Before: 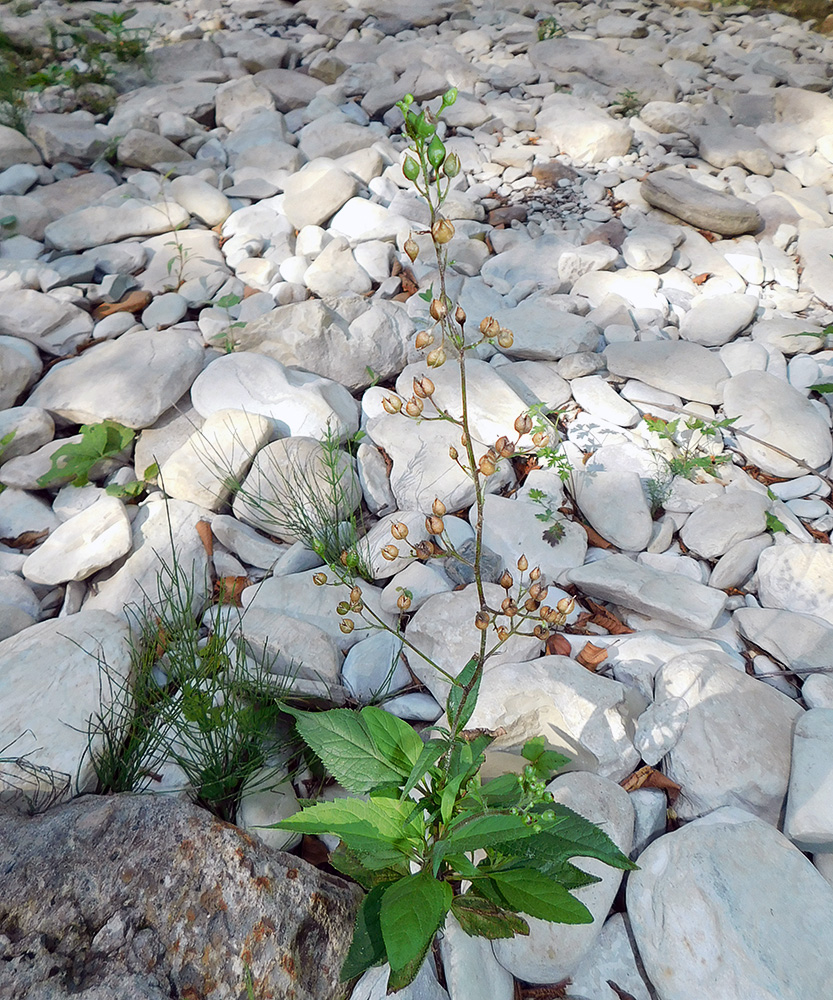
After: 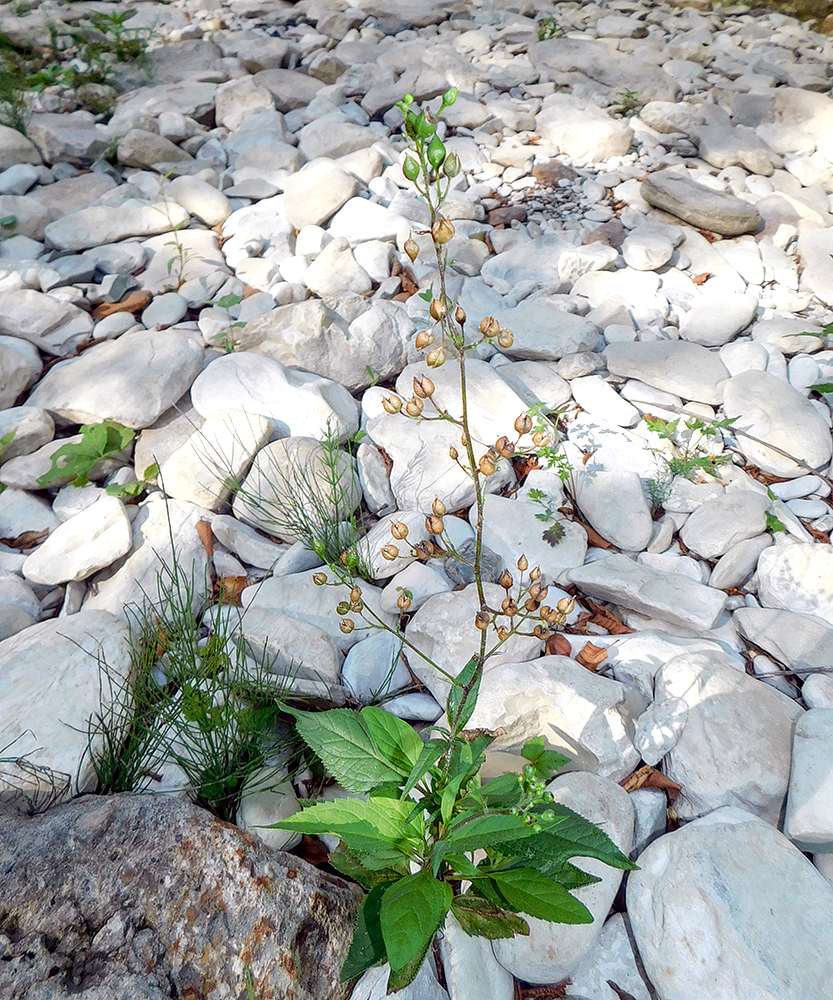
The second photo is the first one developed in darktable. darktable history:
exposure: black level correction 0.005, exposure 0.286 EV, compensate highlight preservation false
local contrast: detail 117%
